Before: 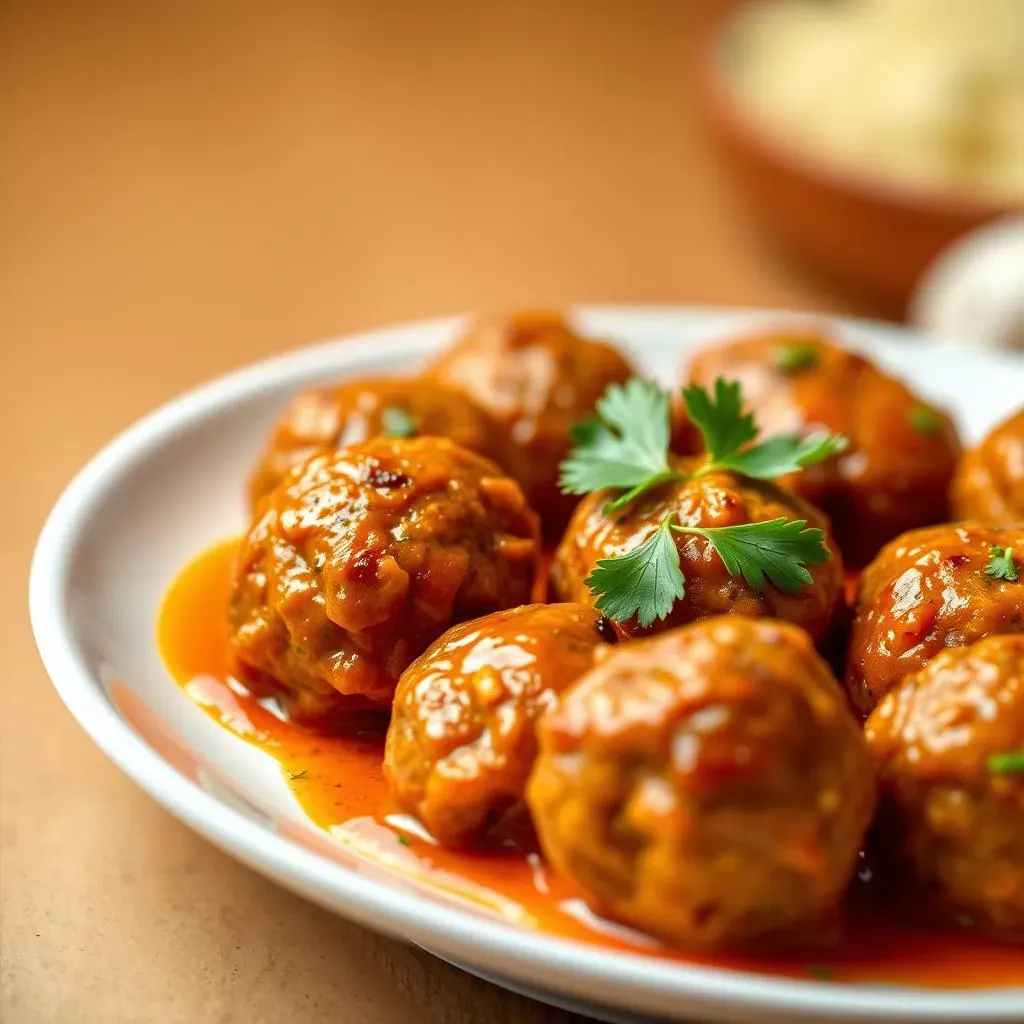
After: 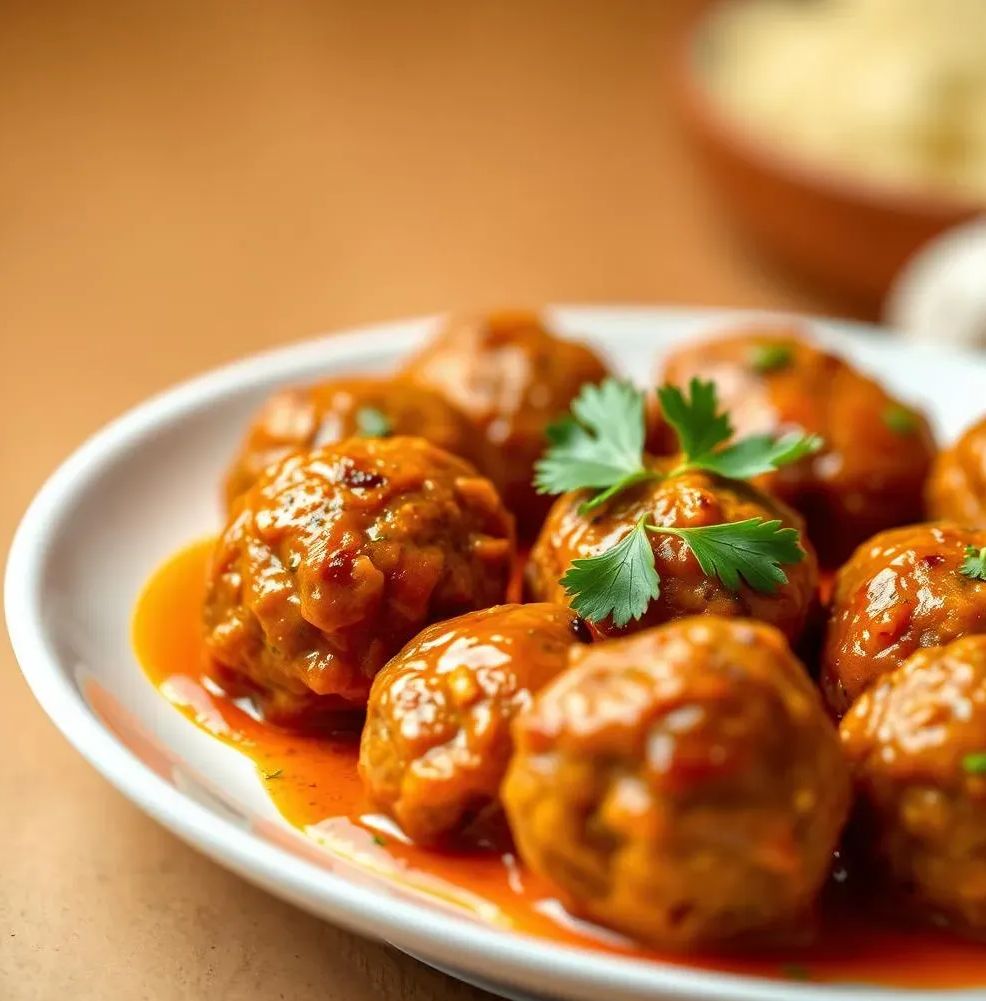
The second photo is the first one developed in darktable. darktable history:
rgb levels: preserve colors max RGB
crop and rotate: left 2.536%, right 1.107%, bottom 2.246%
